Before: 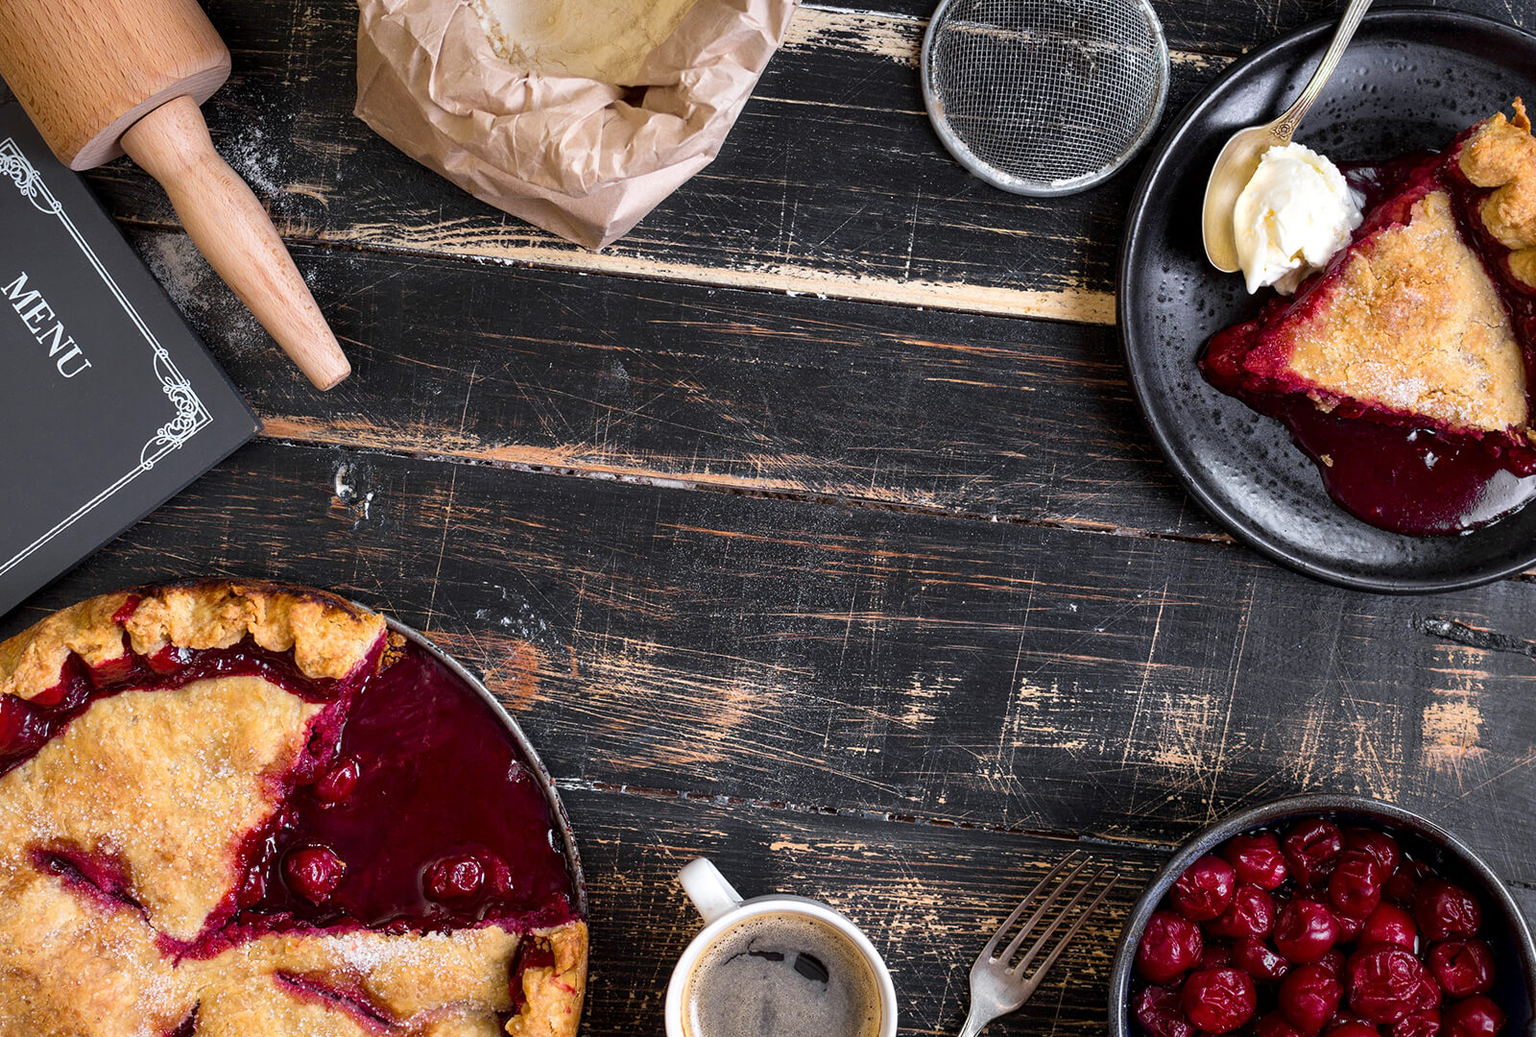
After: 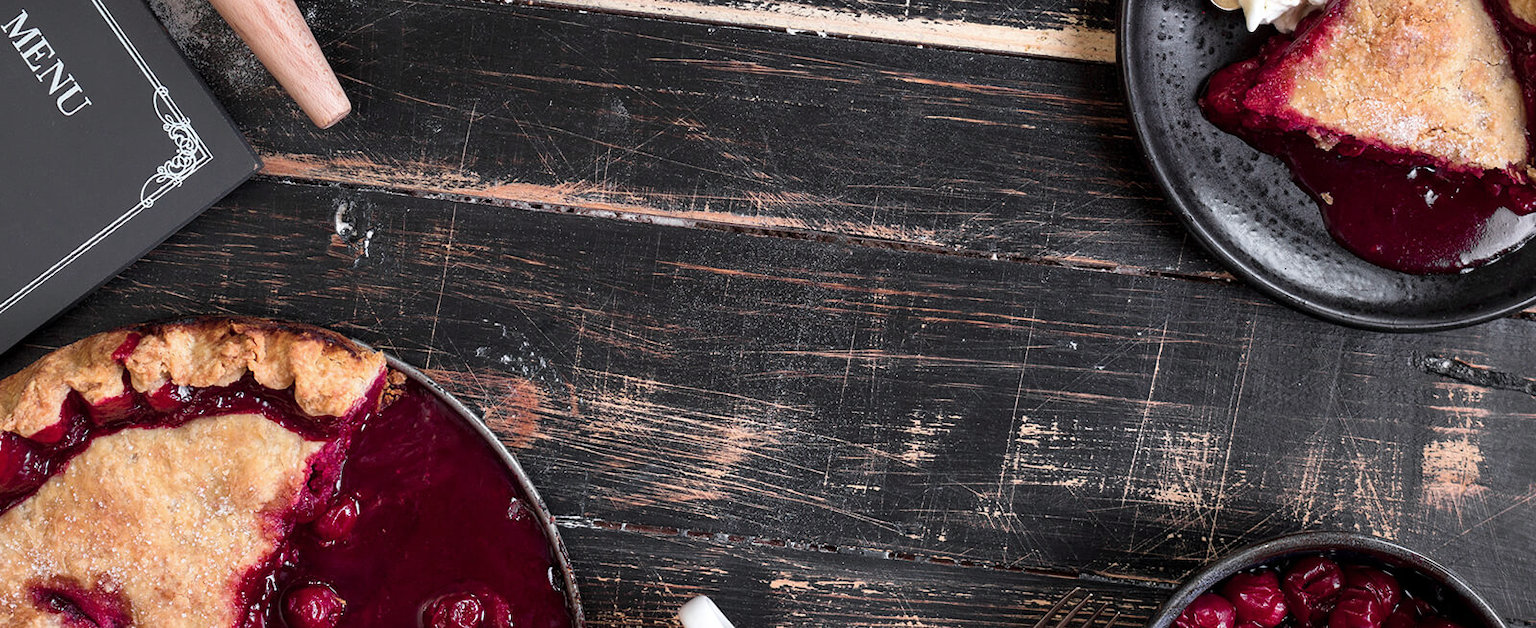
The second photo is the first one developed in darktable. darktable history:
color contrast: blue-yellow contrast 0.7
crop and rotate: top 25.357%, bottom 13.942%
